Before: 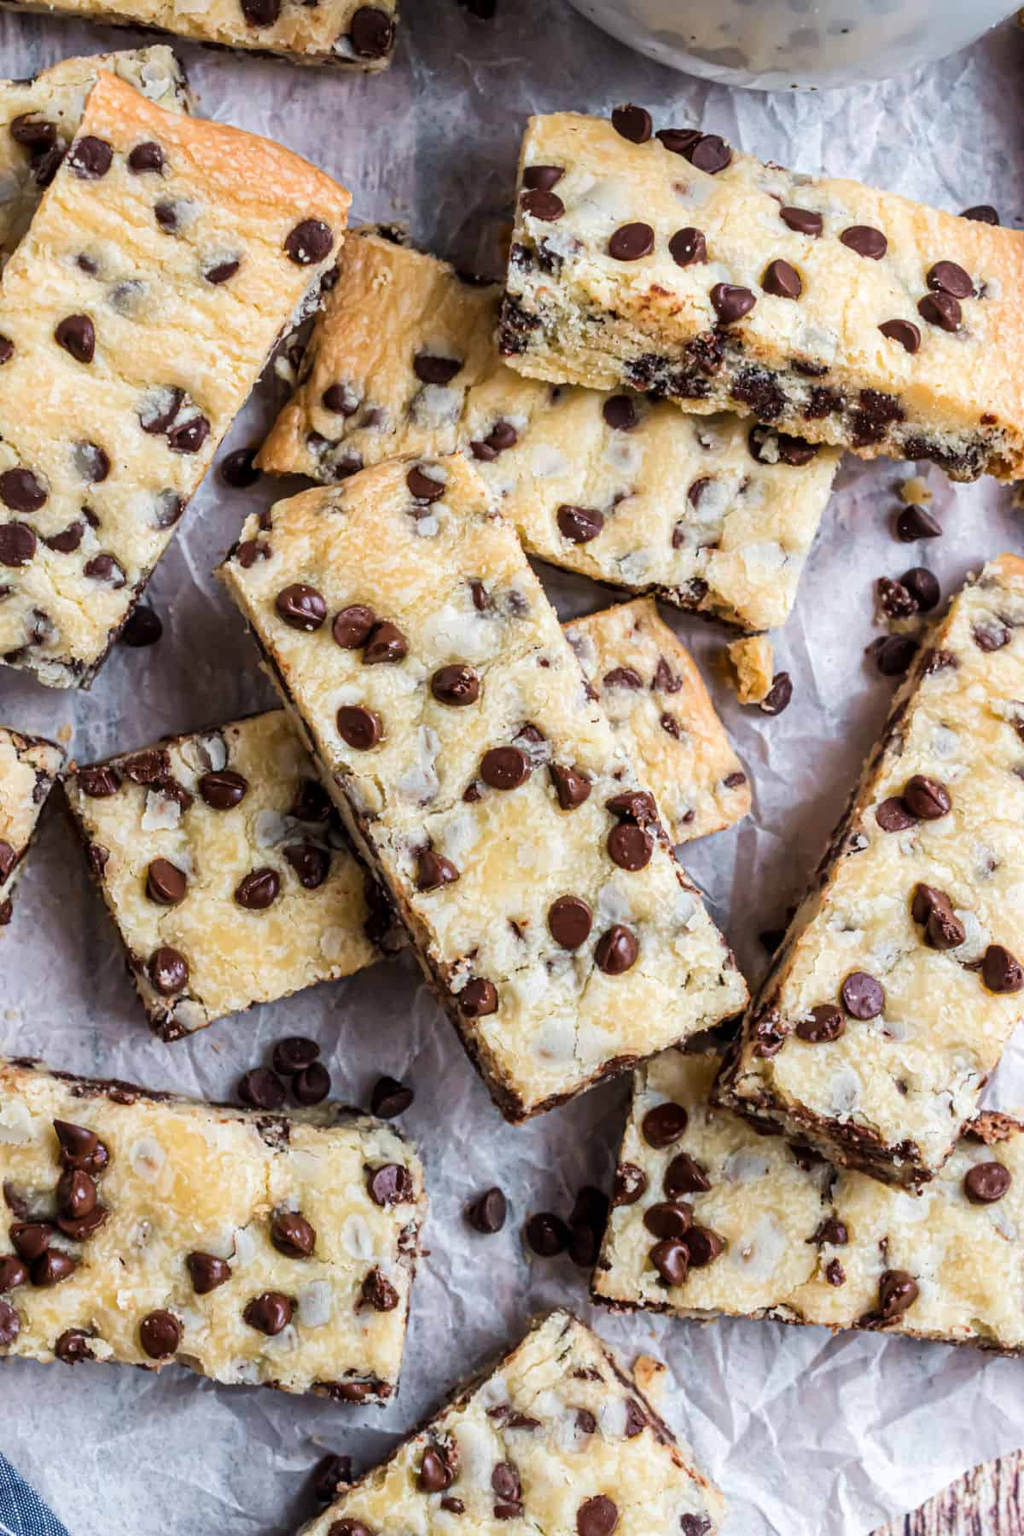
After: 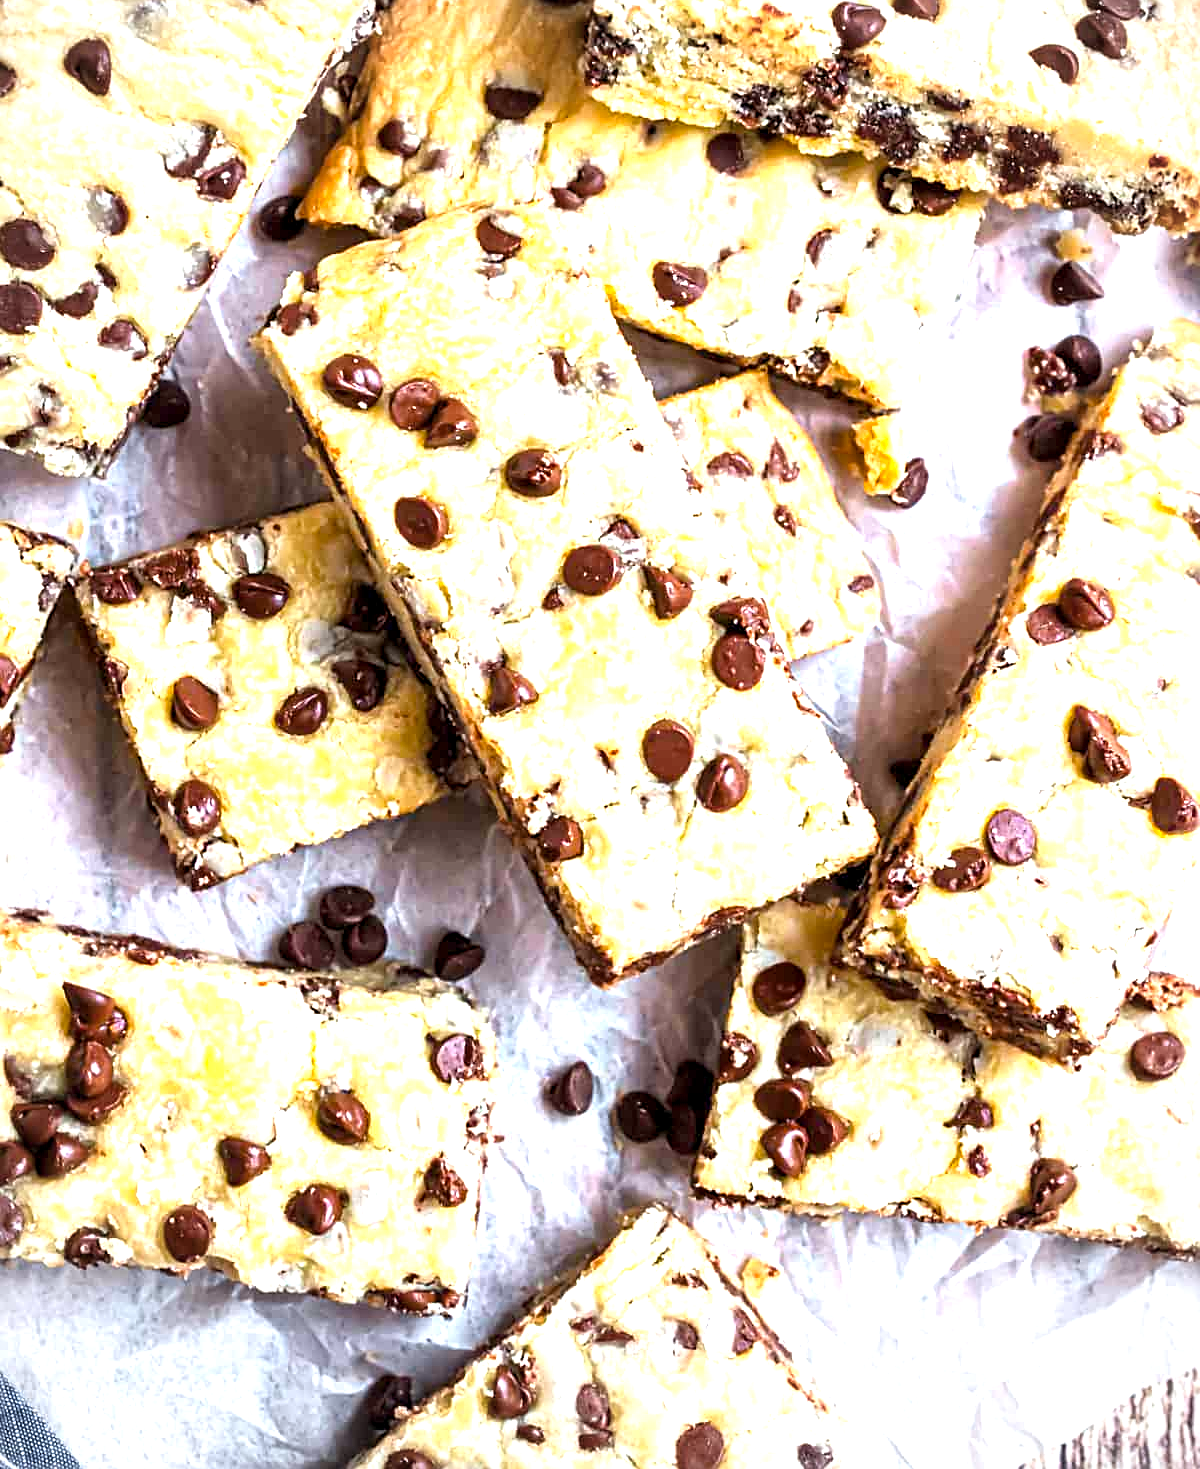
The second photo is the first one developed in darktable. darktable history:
vignetting: brightness -0.479, center (-0.033, -0.048)
crop and rotate: top 18.352%
exposure: black level correction 0.001, exposure 1.398 EV, compensate highlight preservation false
sharpen: on, module defaults
color balance rgb: power › chroma 0.701%, power › hue 60°, linear chroma grading › global chroma 14.498%, perceptual saturation grading › global saturation 0.67%, global vibrance 10.166%, saturation formula JzAzBz (2021)
